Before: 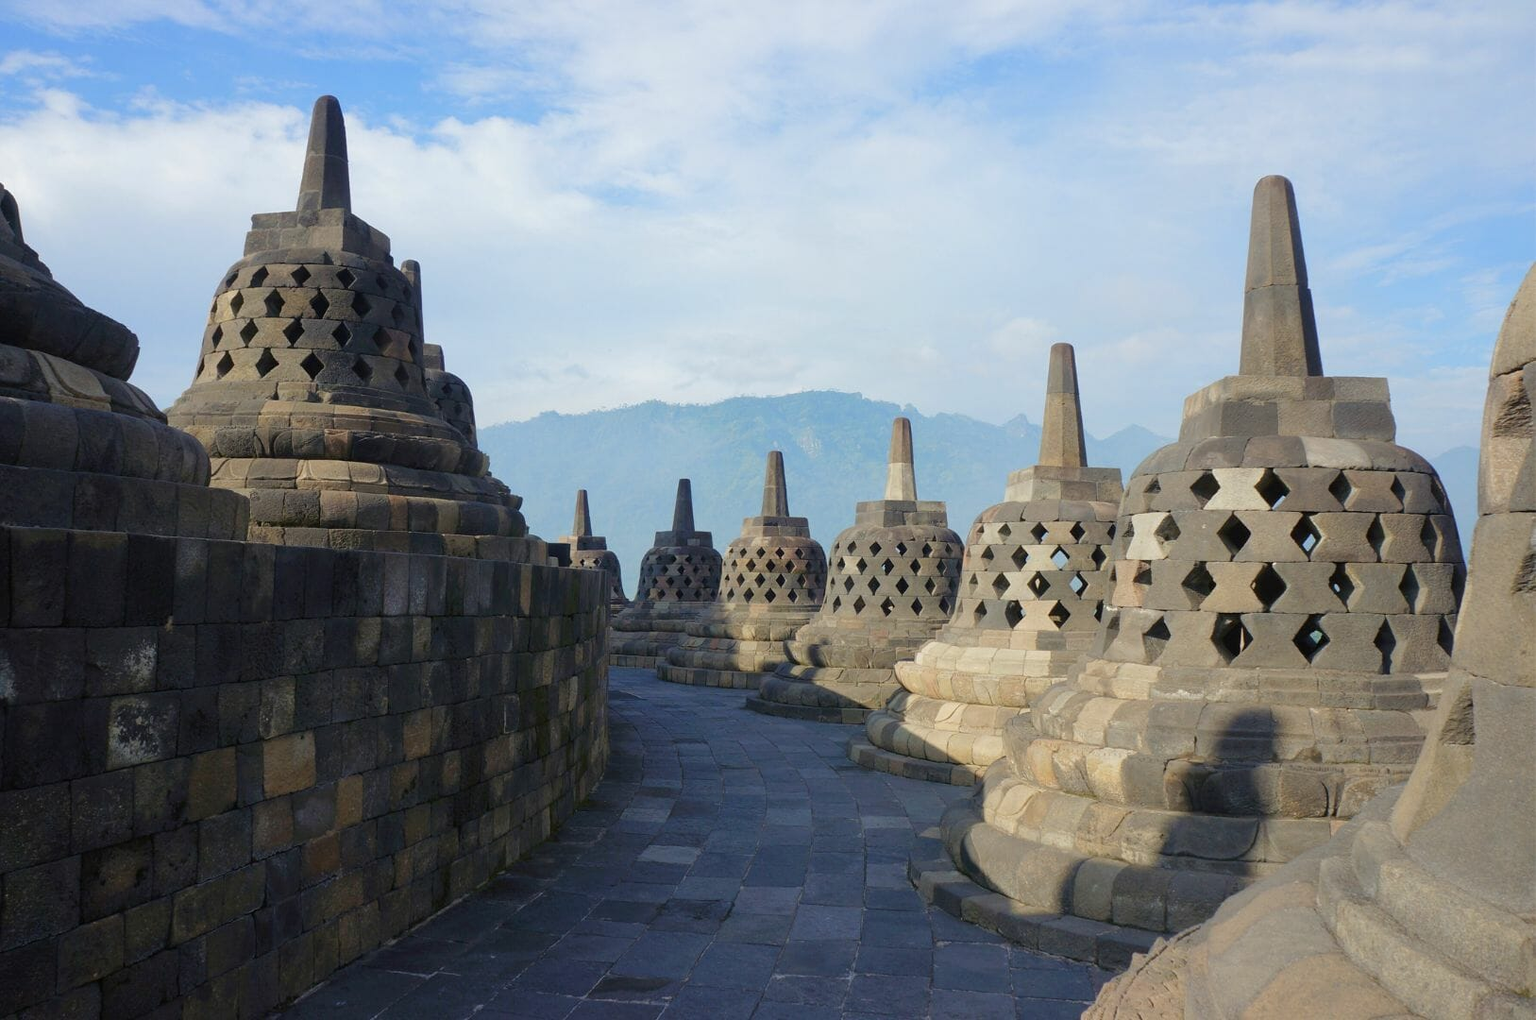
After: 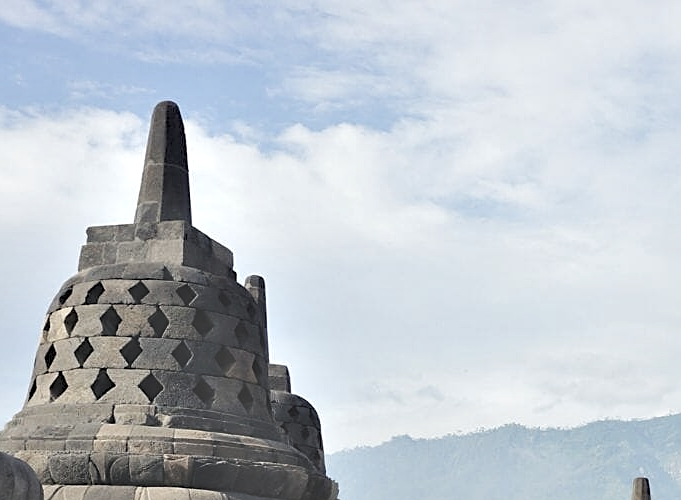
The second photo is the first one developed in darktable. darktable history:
contrast brightness saturation: brightness 0.19, saturation -0.517
color balance rgb: perceptual saturation grading › global saturation 20%, perceptual saturation grading › highlights -24.85%, perceptual saturation grading › shadows 25.656%, perceptual brilliance grading › highlights 9.578%, perceptual brilliance grading › mid-tones 5.405%, contrast -9.79%
exposure: black level correction -0.035, exposure -0.496 EV, compensate highlight preservation false
crop and rotate: left 11.085%, top 0.068%, right 47.014%, bottom 53.595%
tone equalizer: -8 EV -0.401 EV, -7 EV -0.408 EV, -6 EV -0.364 EV, -5 EV -0.259 EV, -3 EV 0.2 EV, -2 EV 0.324 EV, -1 EV 0.399 EV, +0 EV 0.423 EV, edges refinement/feathering 500, mask exposure compensation -1.57 EV, preserve details no
contrast equalizer: y [[0.6 ×6], [0.55 ×6], [0 ×6], [0 ×6], [0 ×6]]
sharpen: on, module defaults
